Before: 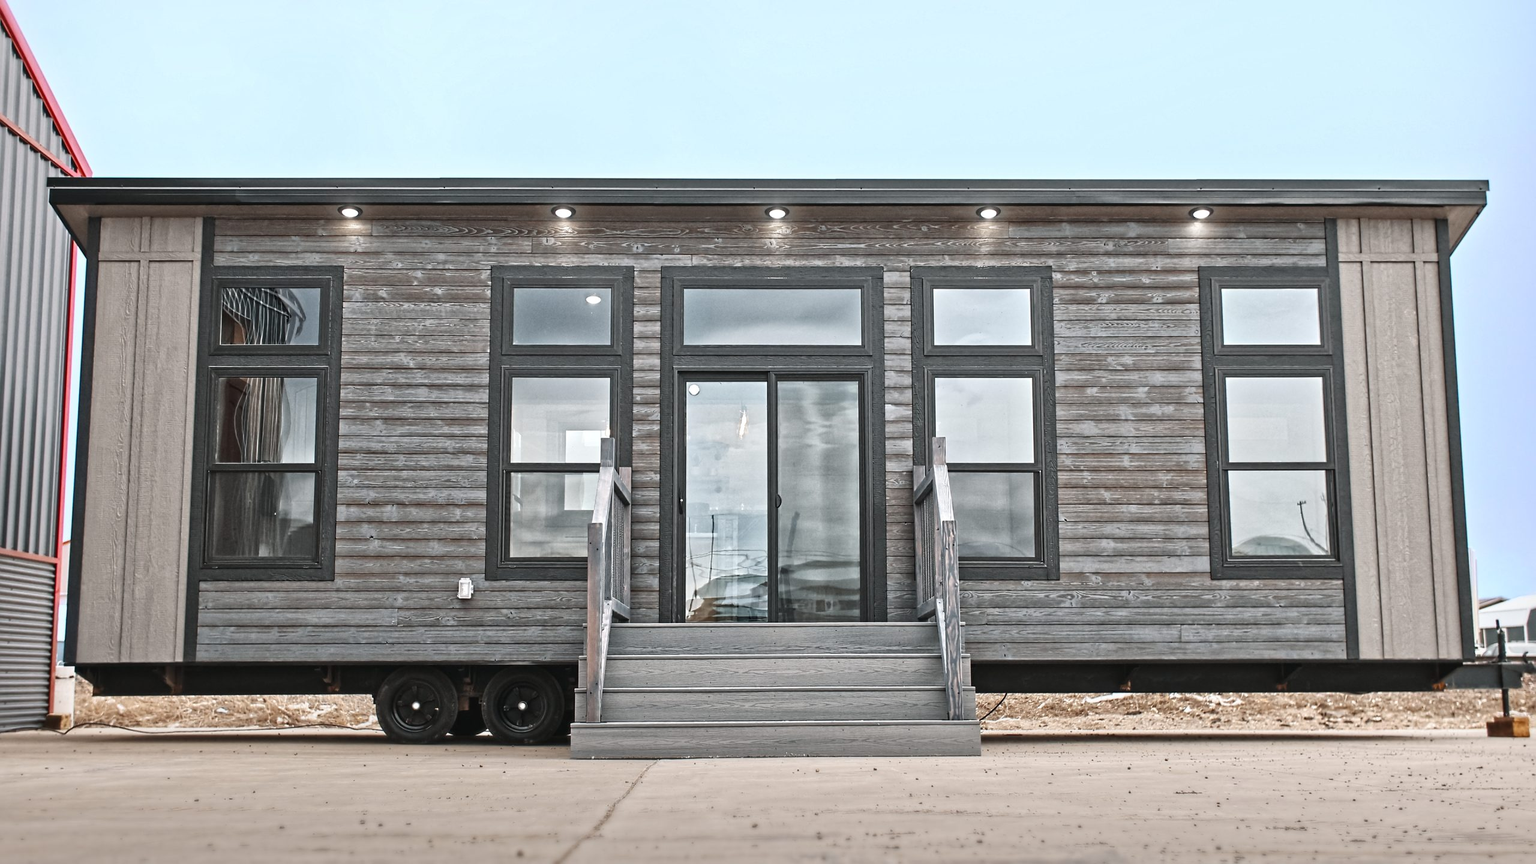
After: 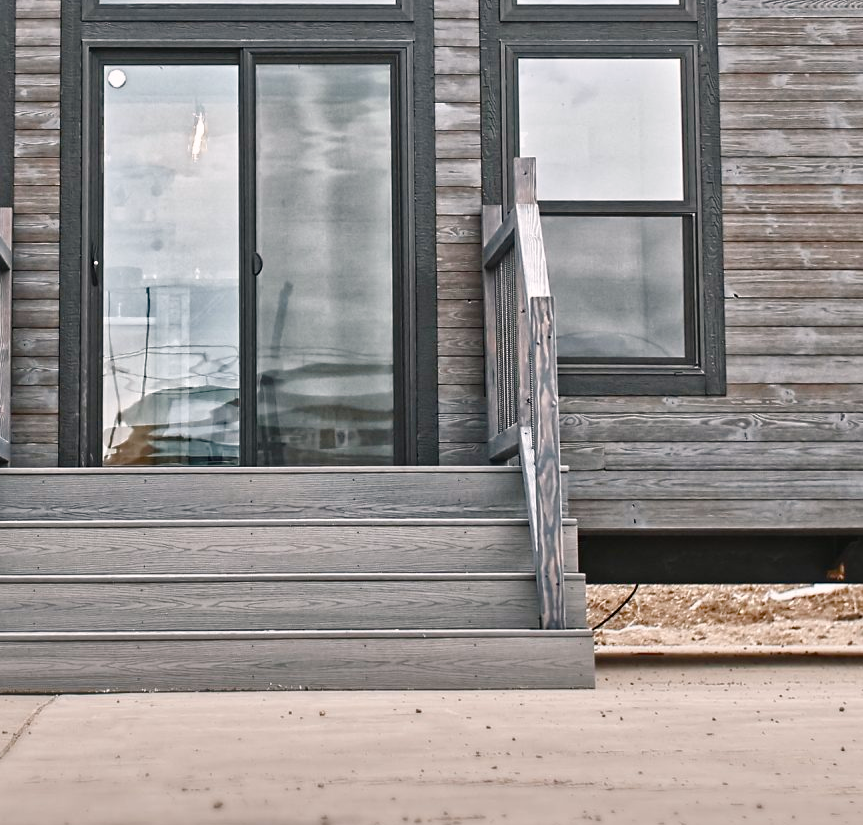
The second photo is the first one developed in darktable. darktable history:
color balance rgb: highlights gain › chroma 0.98%, highlights gain › hue 27.67°, perceptual saturation grading › global saturation 25.427%, perceptual saturation grading › highlights -50.347%, perceptual saturation grading › shadows 30.94%, global vibrance 24.561%
crop: left 40.649%, top 39.685%, right 25.622%, bottom 2.986%
